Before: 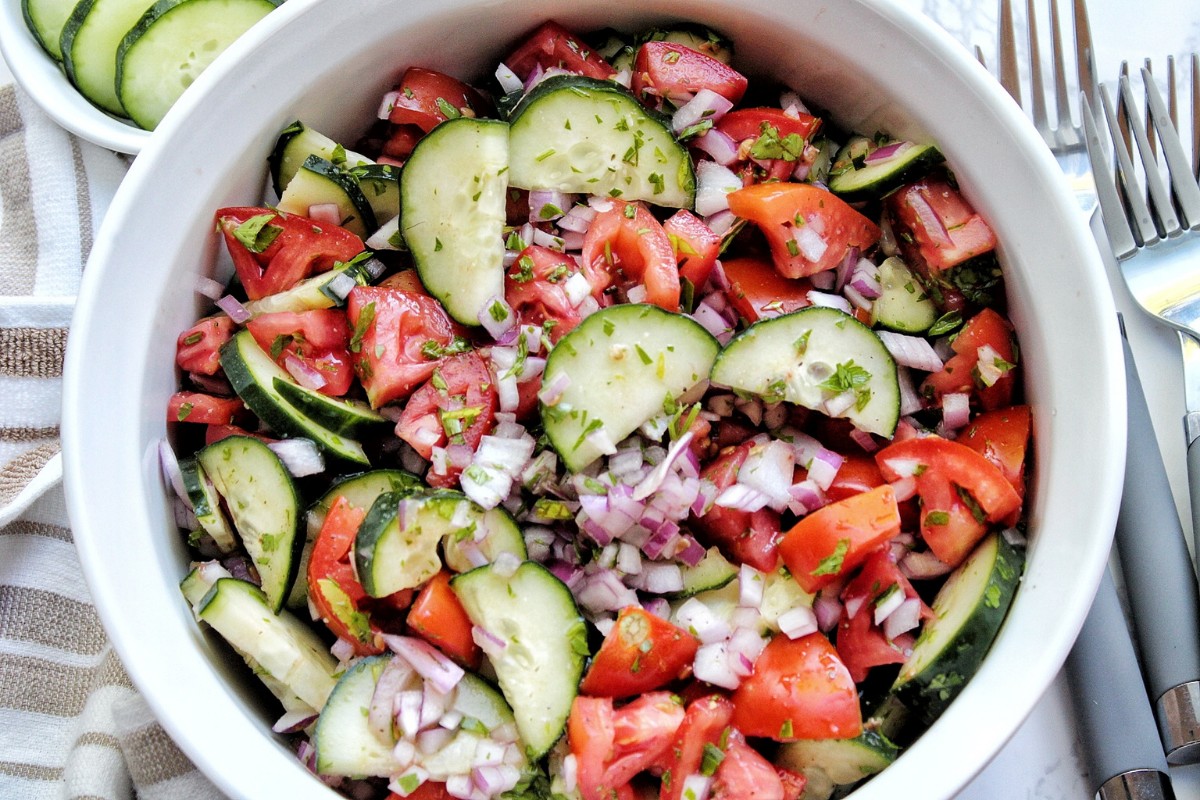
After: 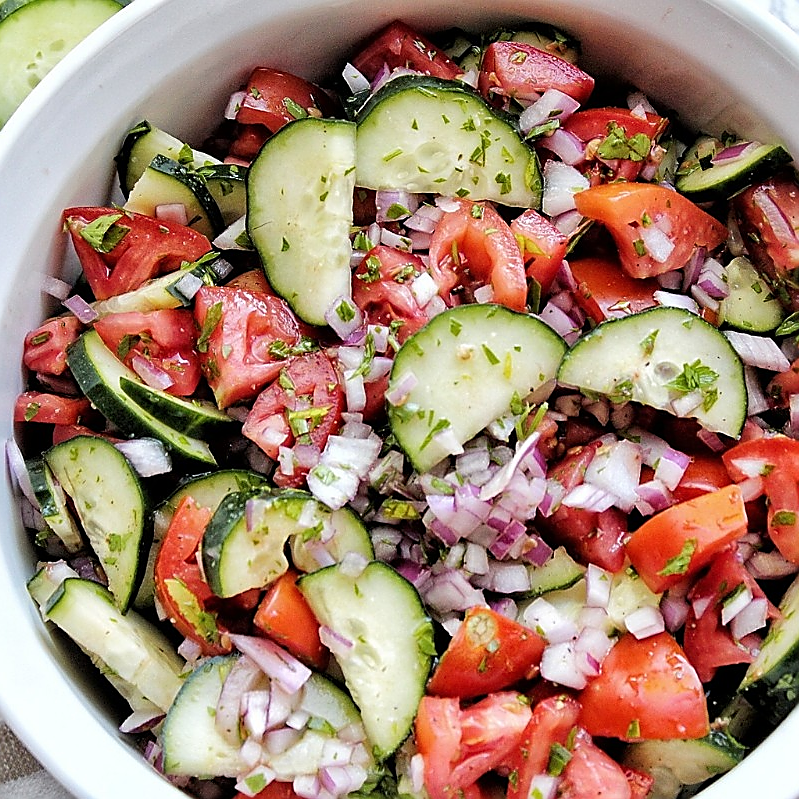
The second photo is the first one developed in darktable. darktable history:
sharpen: radius 1.385, amount 1.264, threshold 0.657
crop and rotate: left 12.803%, right 20.604%
